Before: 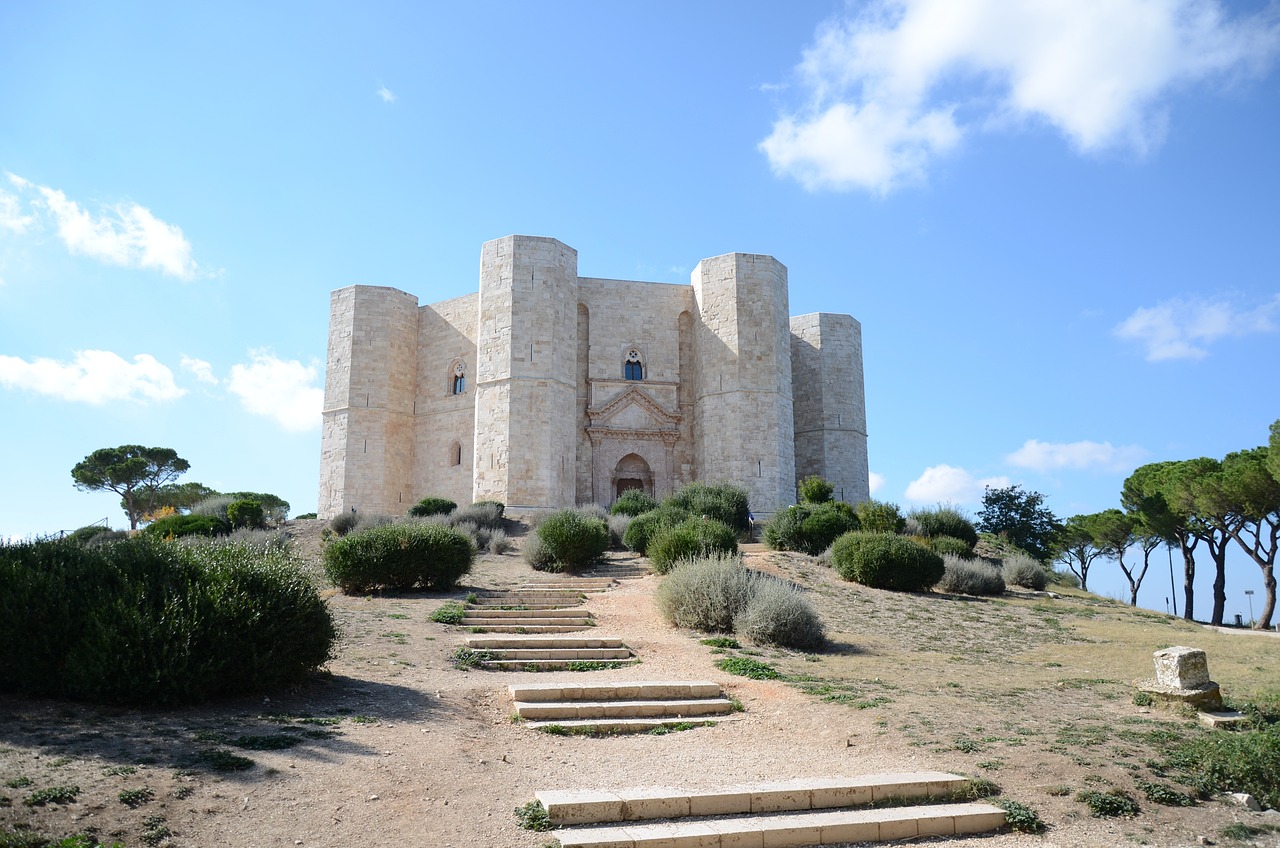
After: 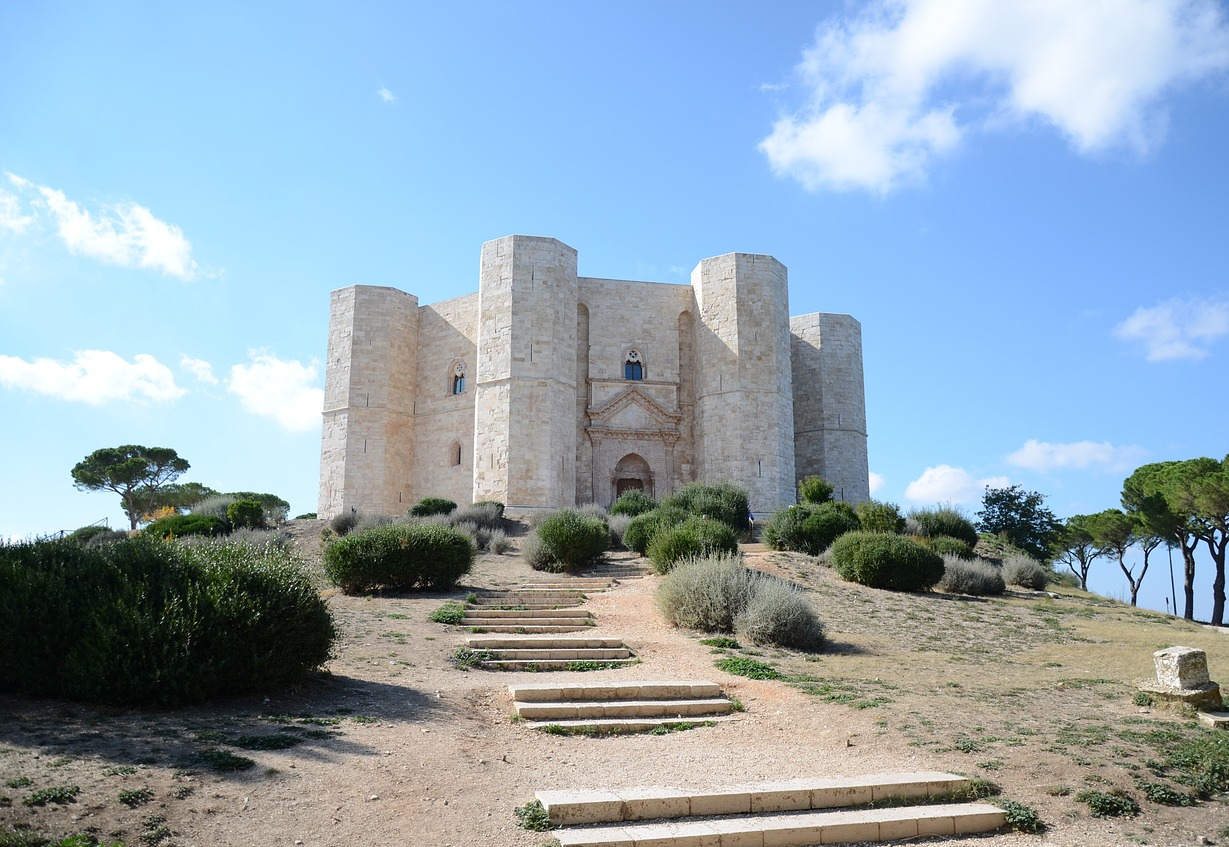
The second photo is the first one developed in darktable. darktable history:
crop: right 3.91%, bottom 0.02%
